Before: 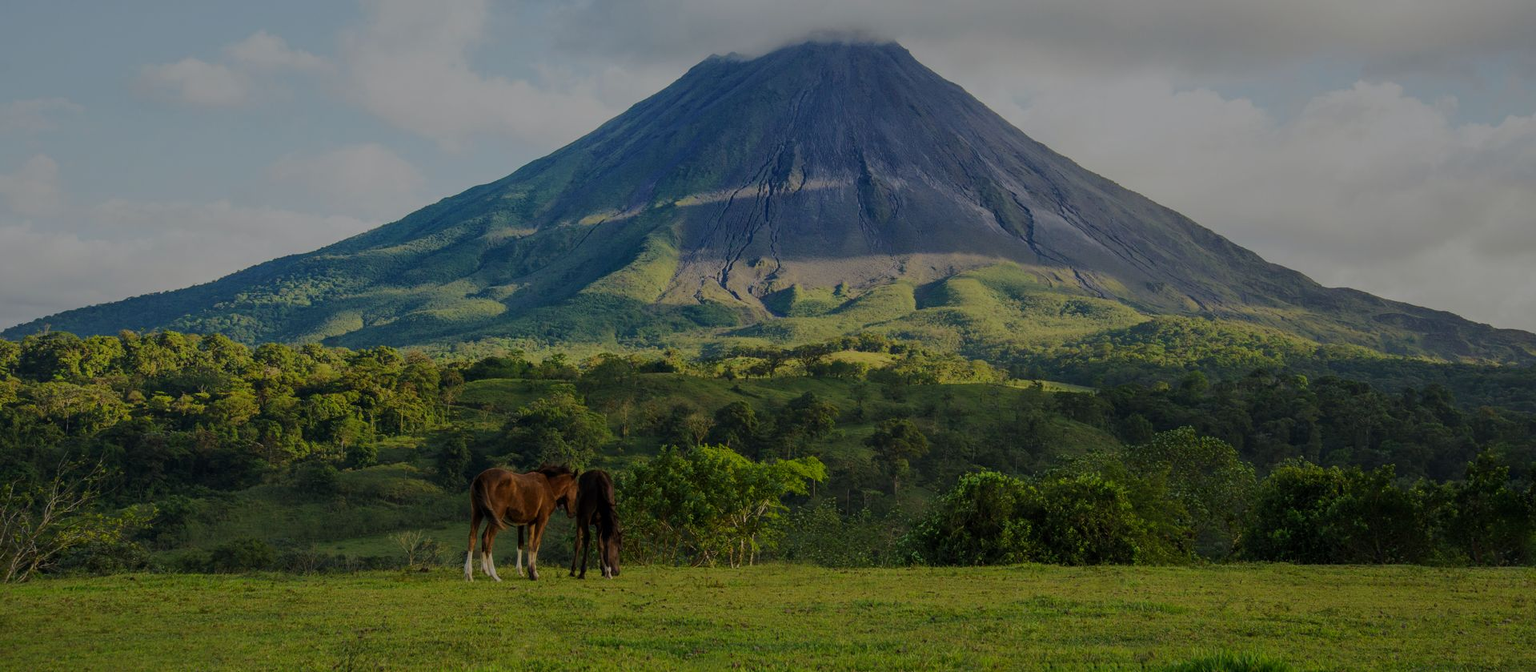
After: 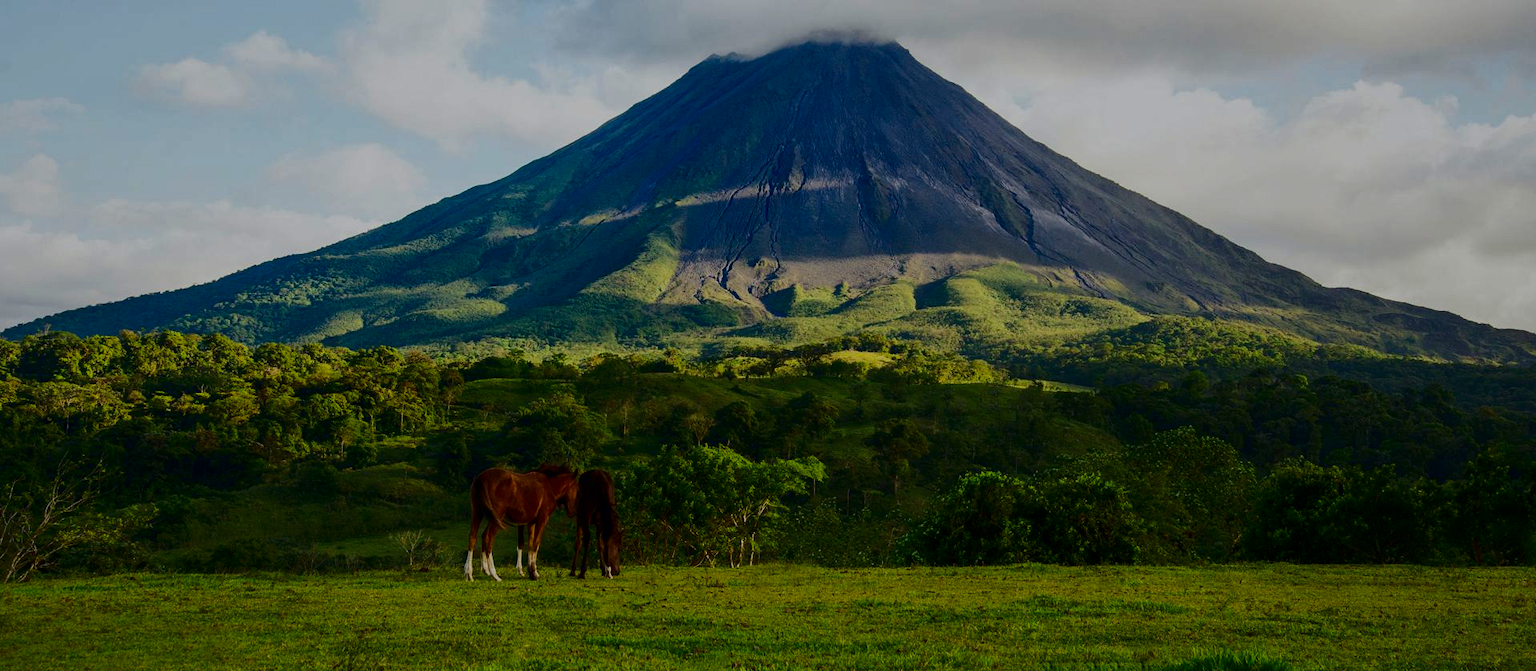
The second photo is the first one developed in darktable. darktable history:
exposure: black level correction 0, exposure 0.499 EV, compensate highlight preservation false
contrast brightness saturation: contrast 0.217, brightness -0.184, saturation 0.23
